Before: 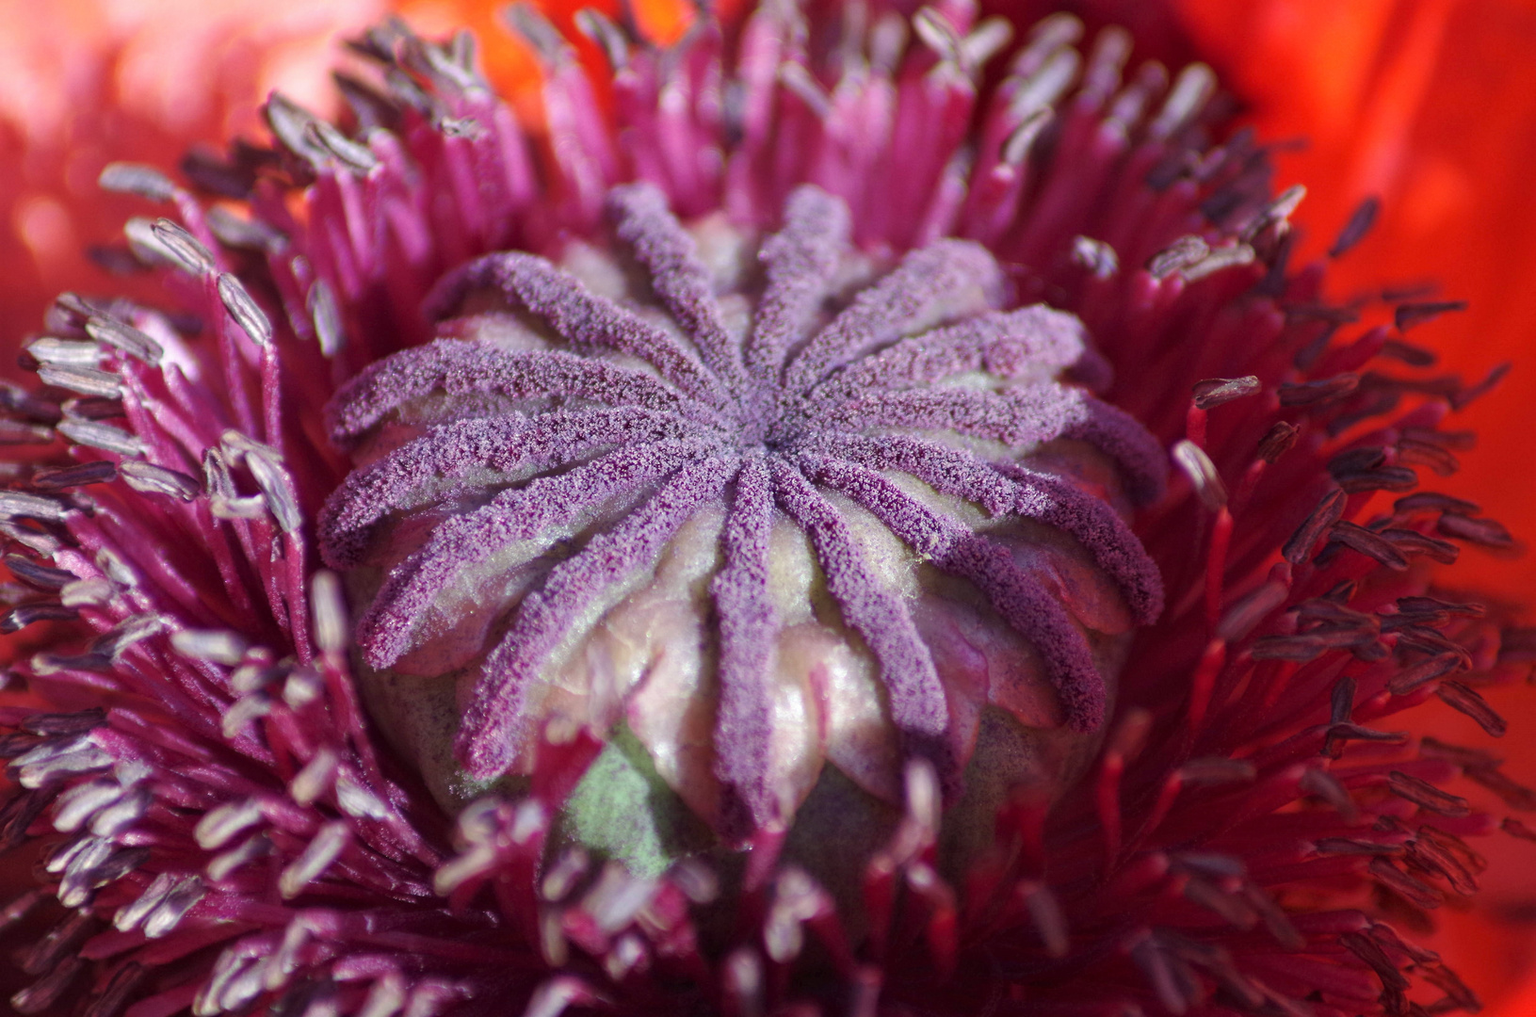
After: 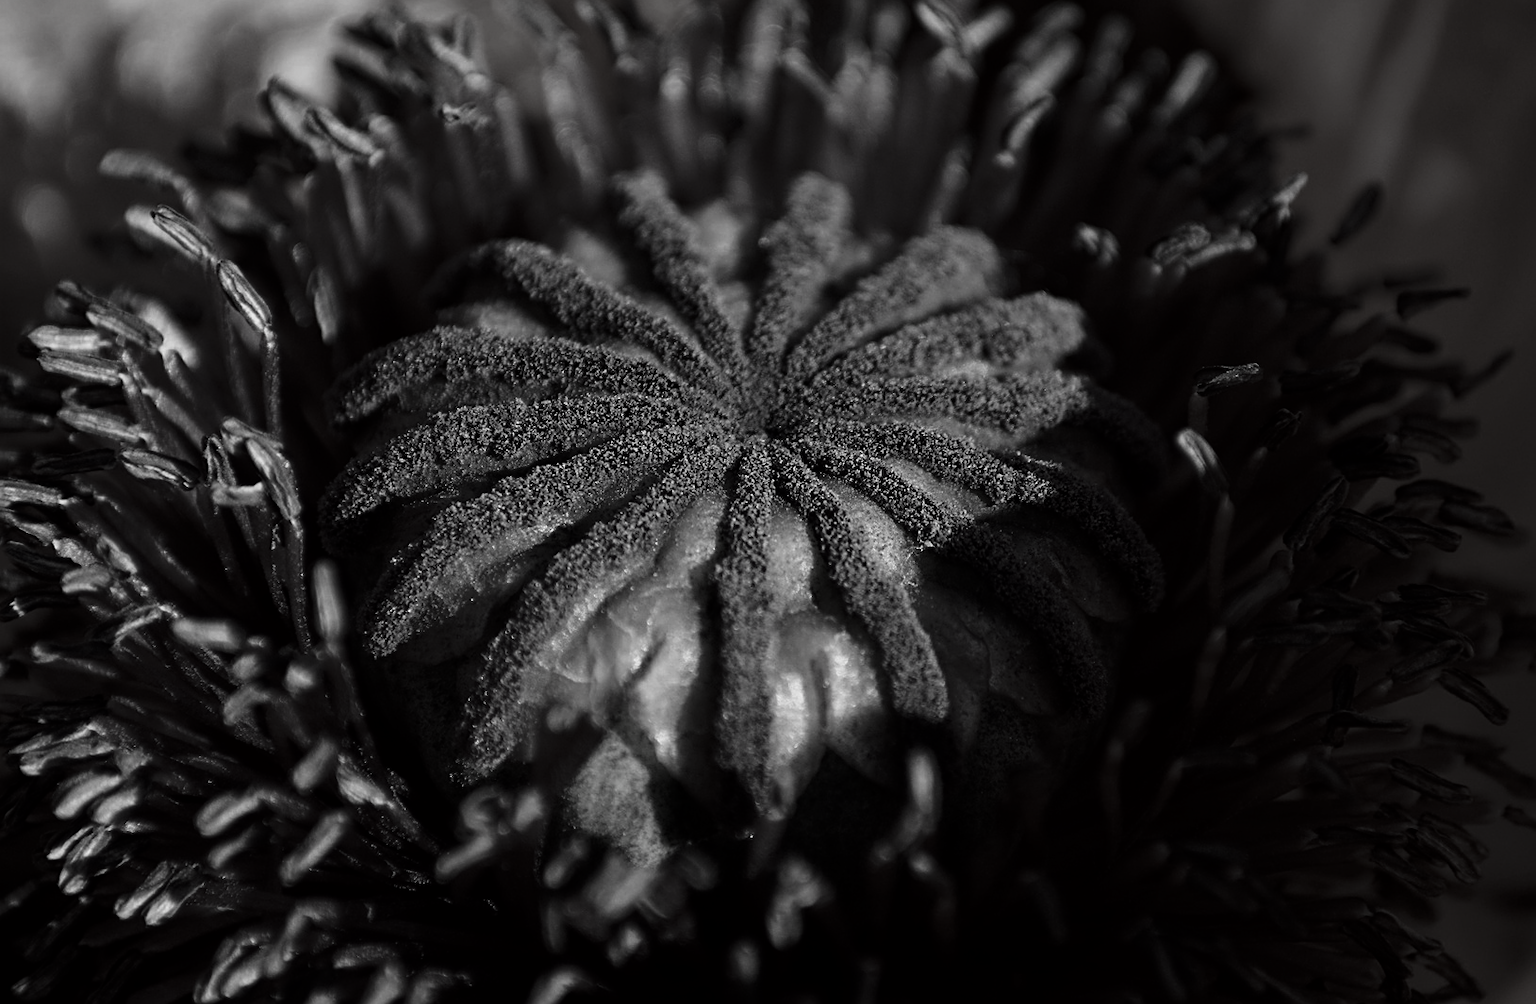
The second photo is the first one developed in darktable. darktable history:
crop: top 1.381%, right 0.12%
filmic rgb: black relative exposure -7.98 EV, white relative exposure 3.86 EV, hardness 4.31
sharpen: on, module defaults
exposure: black level correction 0, exposure 0.699 EV, compensate highlight preservation false
contrast brightness saturation: contrast 0.022, brightness -0.989, saturation -0.981
